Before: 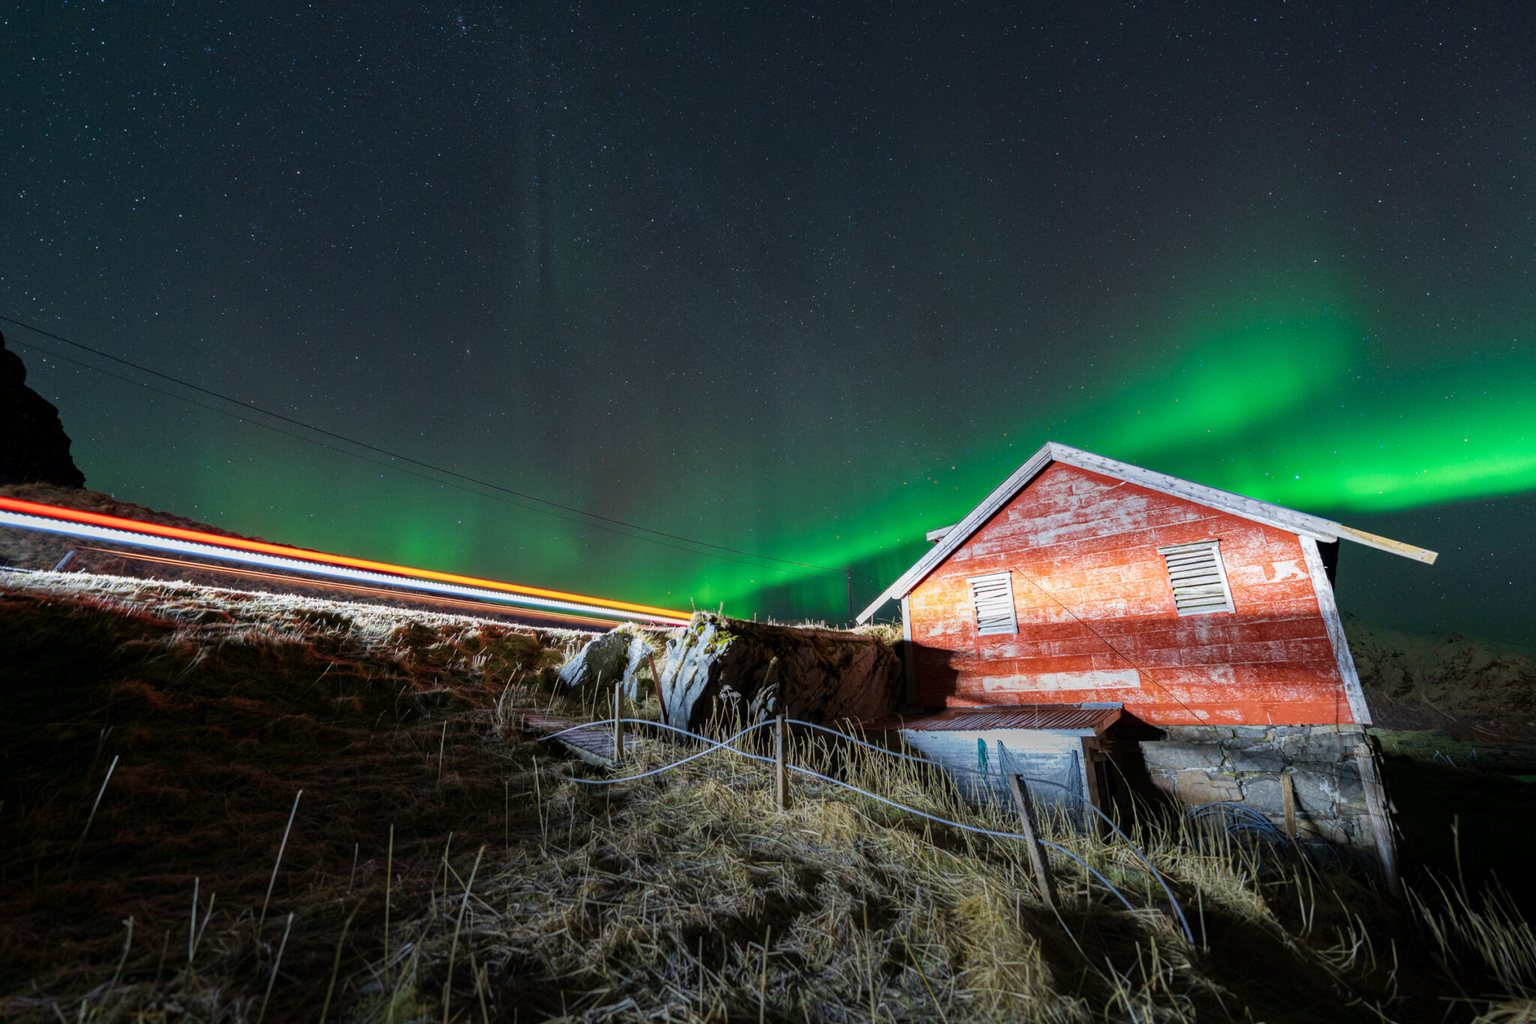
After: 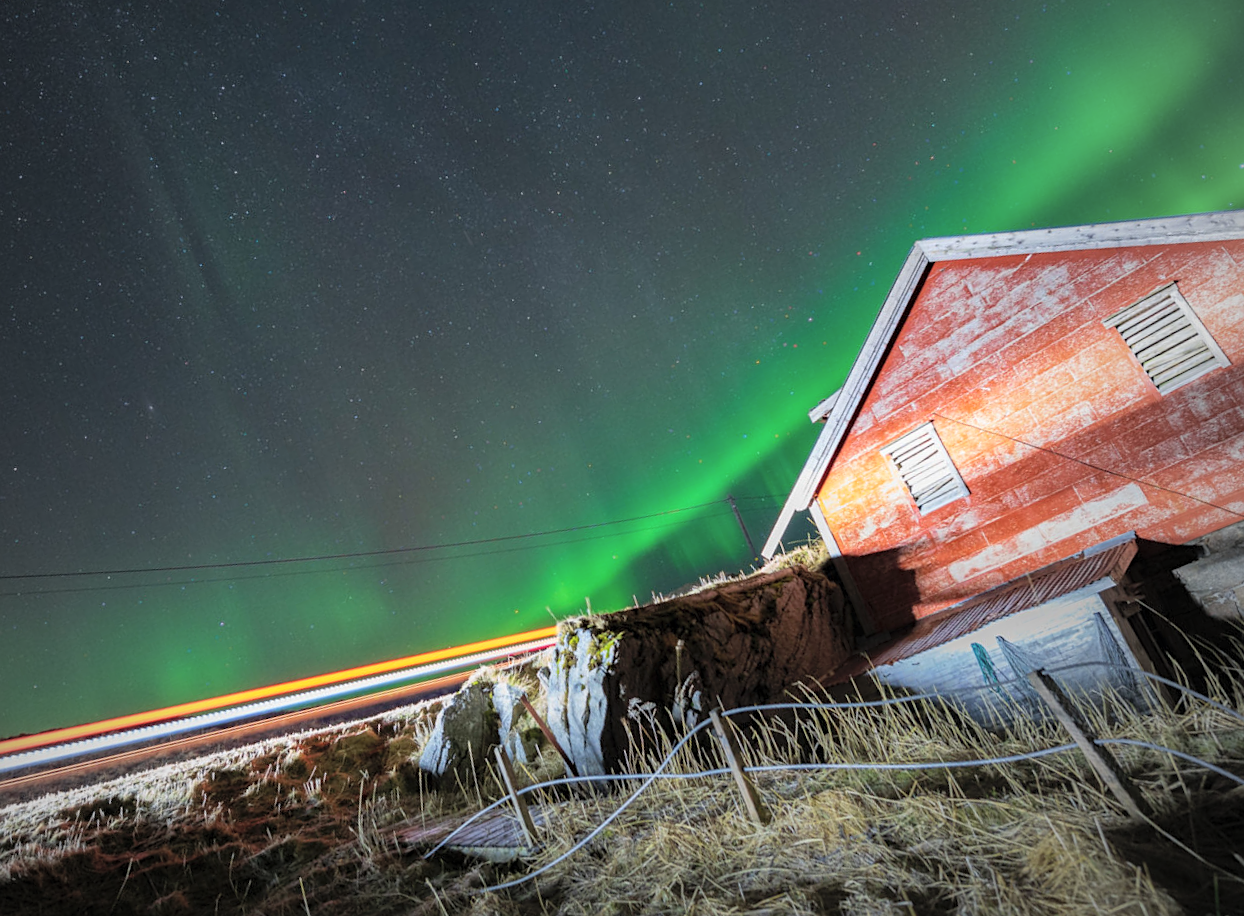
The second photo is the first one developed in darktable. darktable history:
contrast brightness saturation: brightness 0.149
crop and rotate: angle 21.11°, left 6.822%, right 3.686%, bottom 1.097%
vignetting: fall-off start 96.79%, fall-off radius 100.22%, center (-0.031, -0.045), width/height ratio 0.612, unbound false
sharpen: amount 0.202
